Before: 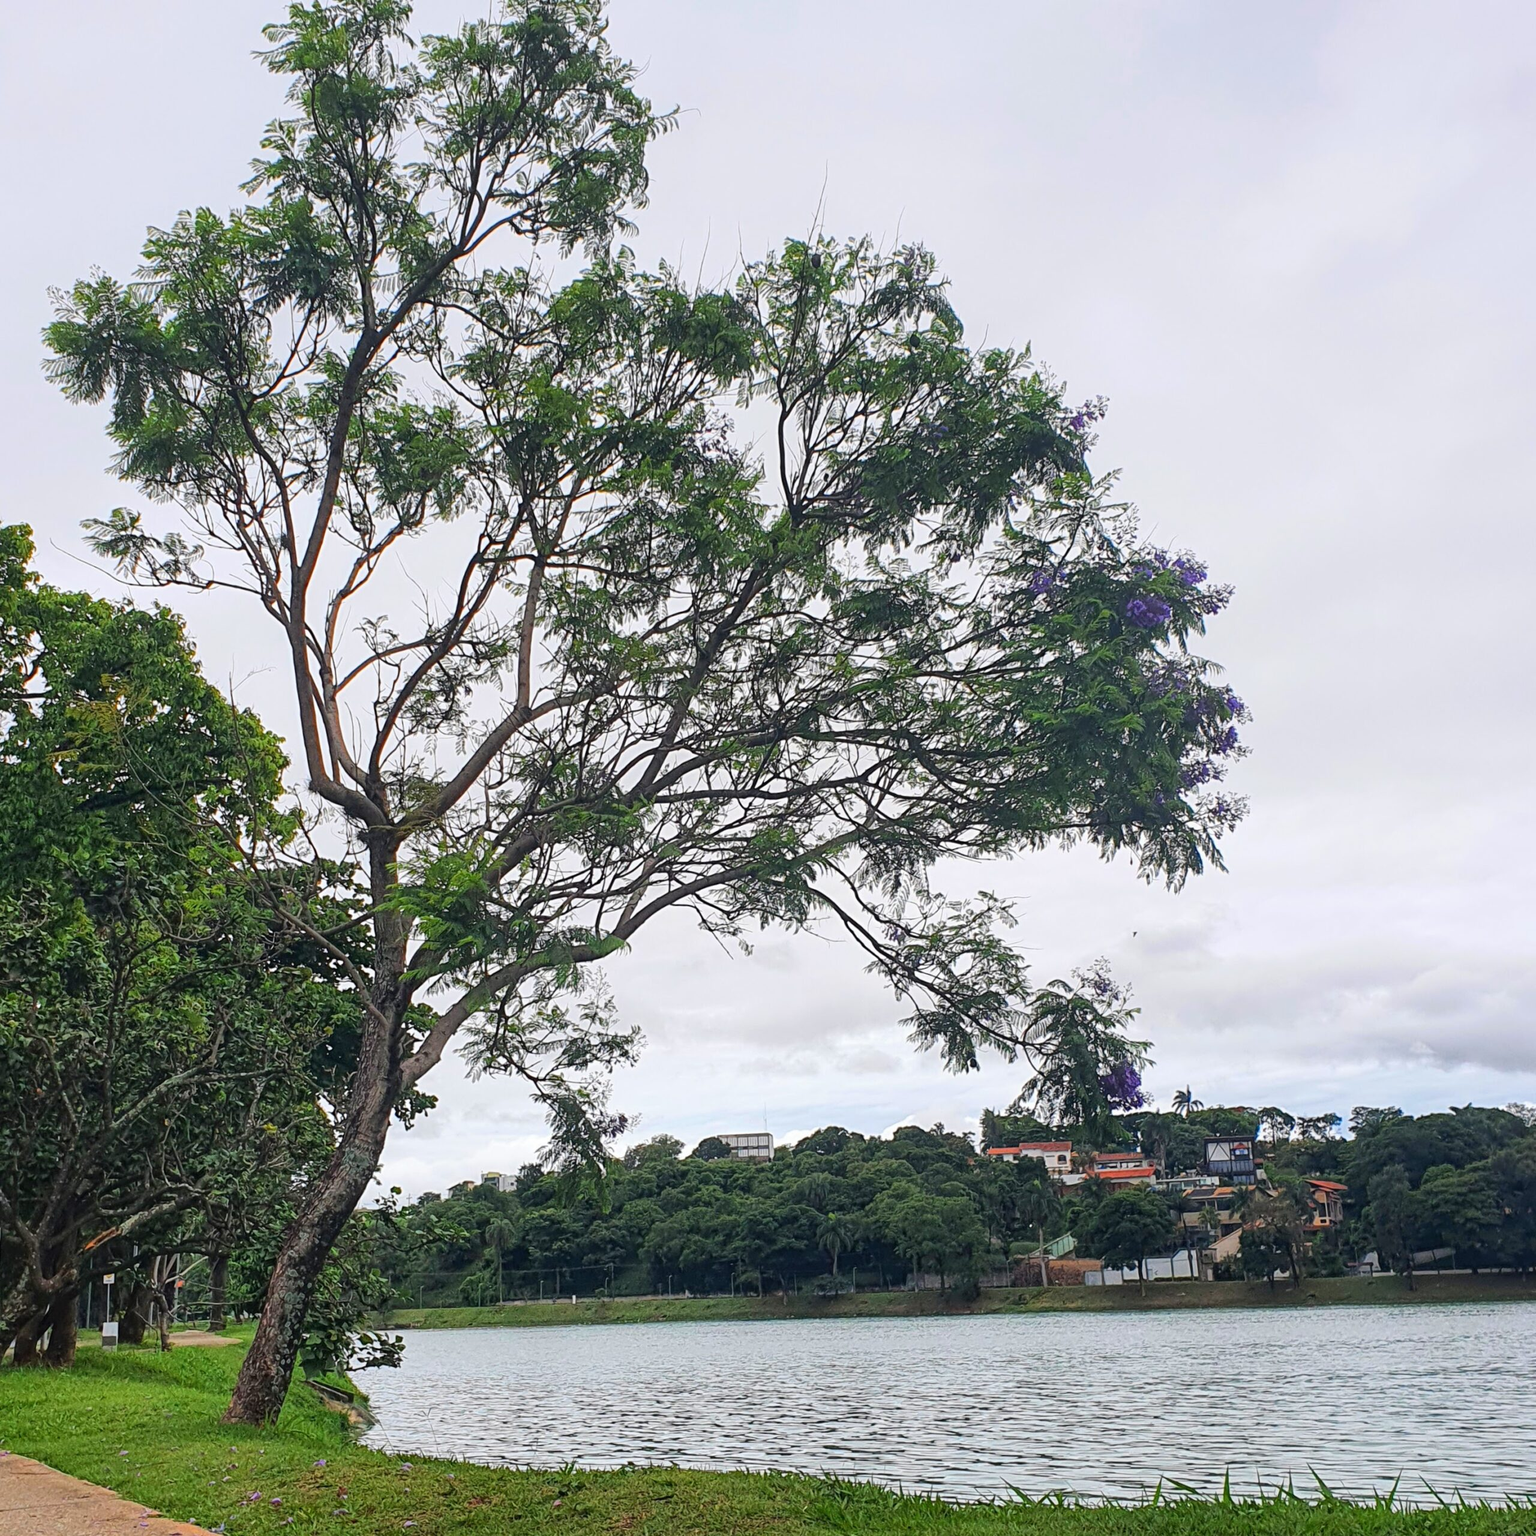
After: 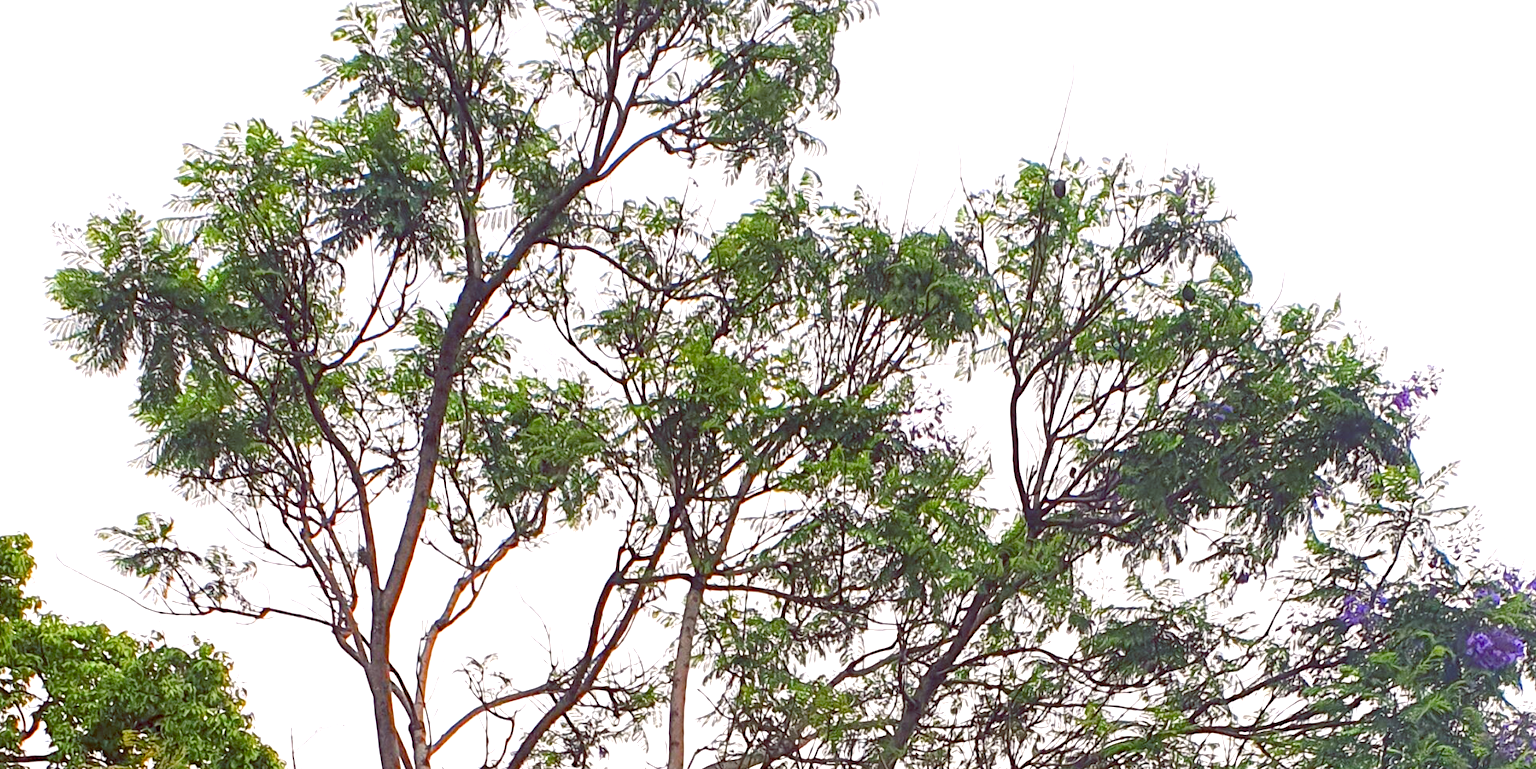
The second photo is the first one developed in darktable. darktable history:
color balance rgb: shadows lift › luminance -7.623%, shadows lift › chroma 2.365%, shadows lift › hue 163.37°, highlights gain › chroma 1.354%, highlights gain › hue 56.68°, global offset › luminance -0.188%, global offset › chroma 0.267%, perceptual saturation grading › global saturation 13.802%, perceptual saturation grading › highlights -30.115%, perceptual saturation grading › shadows 51.165%
exposure: exposure 0.917 EV, compensate highlight preservation false
crop: left 0.54%, top 7.631%, right 23.166%, bottom 54.163%
